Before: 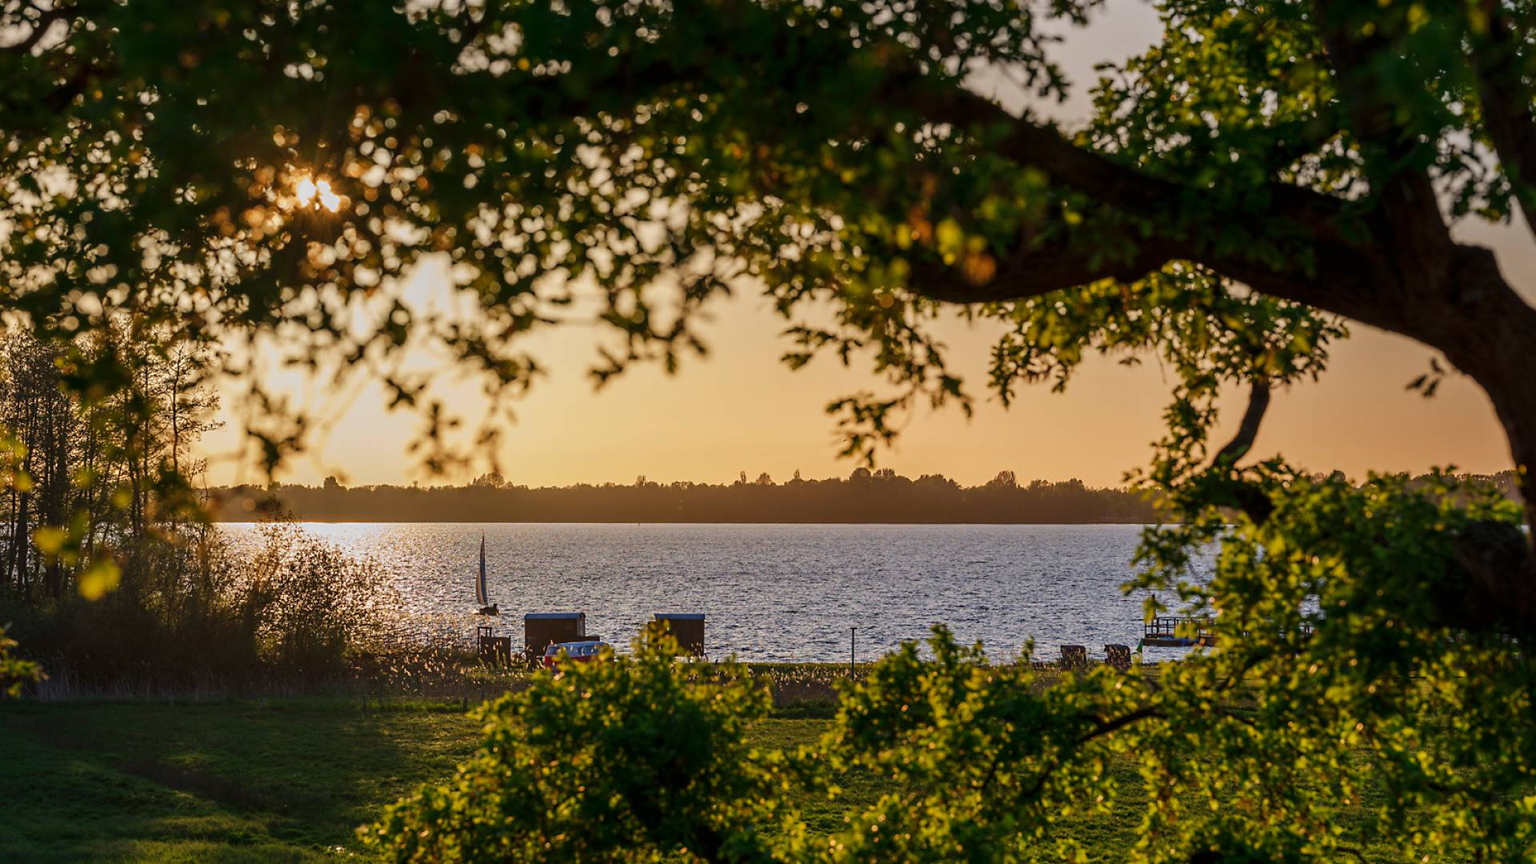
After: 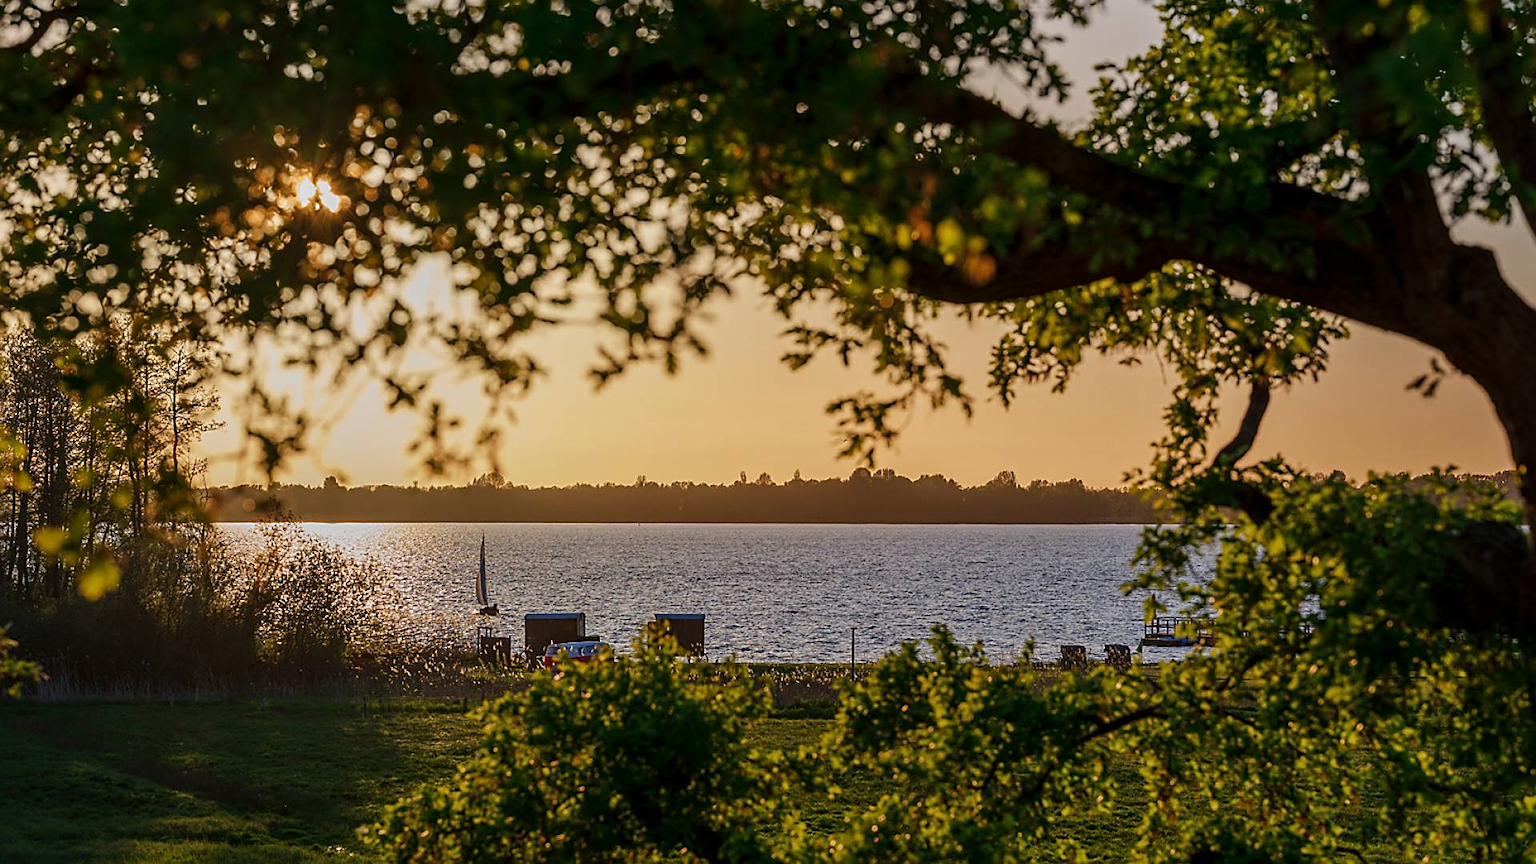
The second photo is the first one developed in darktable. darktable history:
sharpen: on, module defaults
local contrast: mode bilateral grid, contrast 15, coarseness 36, detail 105%, midtone range 0.2
graduated density: rotation -180°, offset 24.95
